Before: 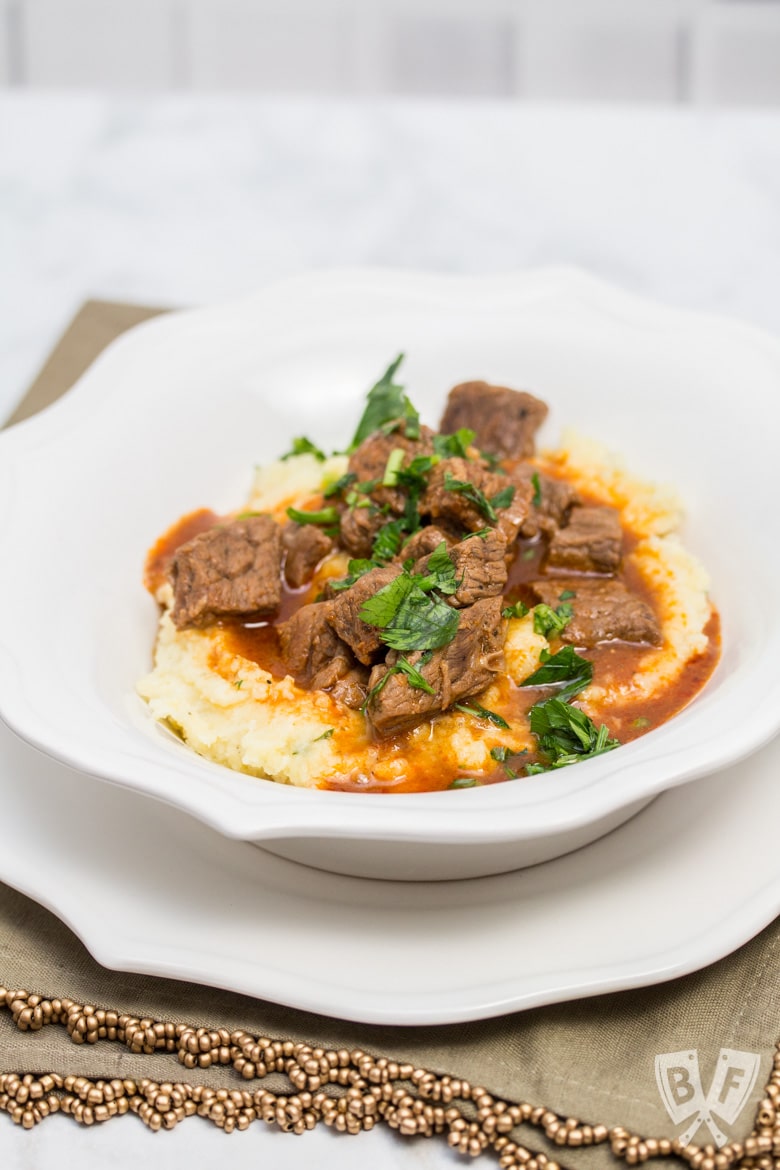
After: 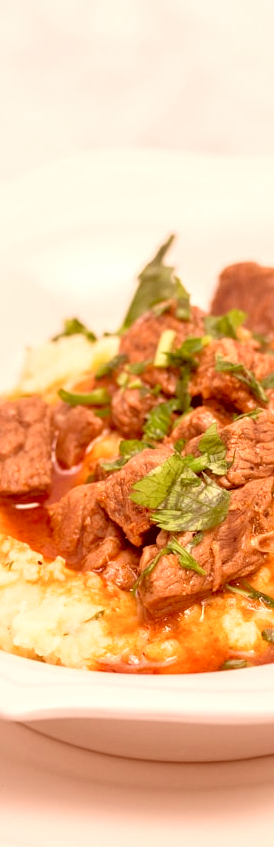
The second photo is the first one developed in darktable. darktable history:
color correction: highlights a* 9.03, highlights b* 8.71, shadows a* 40, shadows b* 40, saturation 0.8
white balance: red 1.127, blue 0.943
exposure: exposure 0.2 EV, compensate highlight preservation false
crop and rotate: left 29.476%, top 10.214%, right 35.32%, bottom 17.333%
tone equalizer: -7 EV 0.15 EV, -6 EV 0.6 EV, -5 EV 1.15 EV, -4 EV 1.33 EV, -3 EV 1.15 EV, -2 EV 0.6 EV, -1 EV 0.15 EV, mask exposure compensation -0.5 EV
